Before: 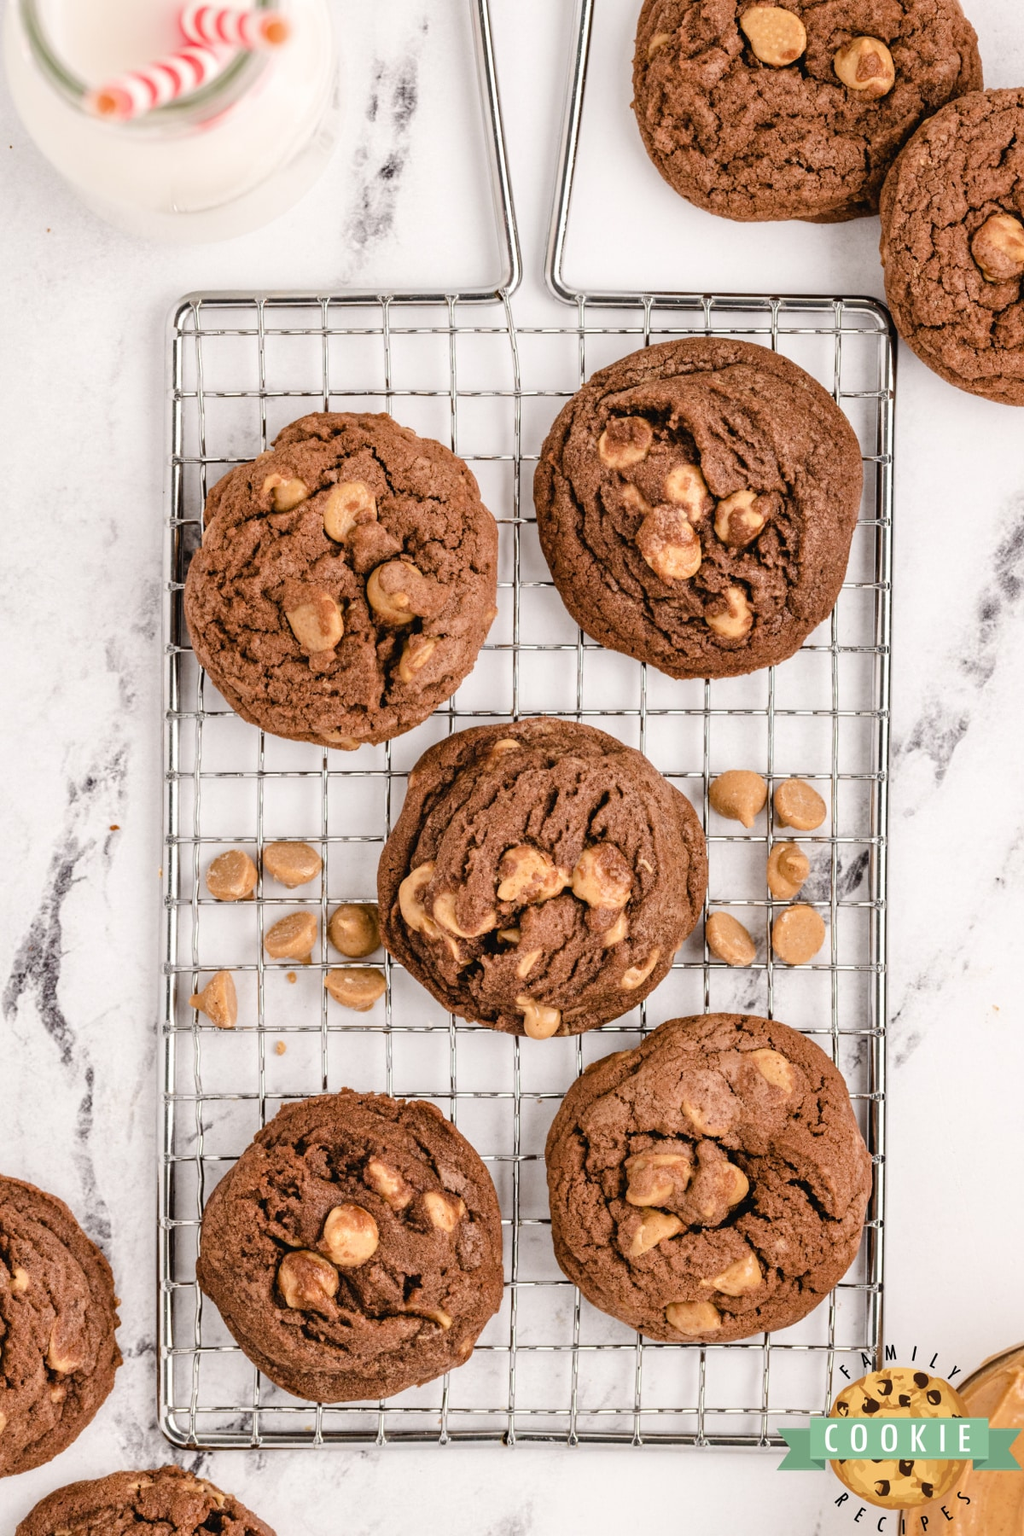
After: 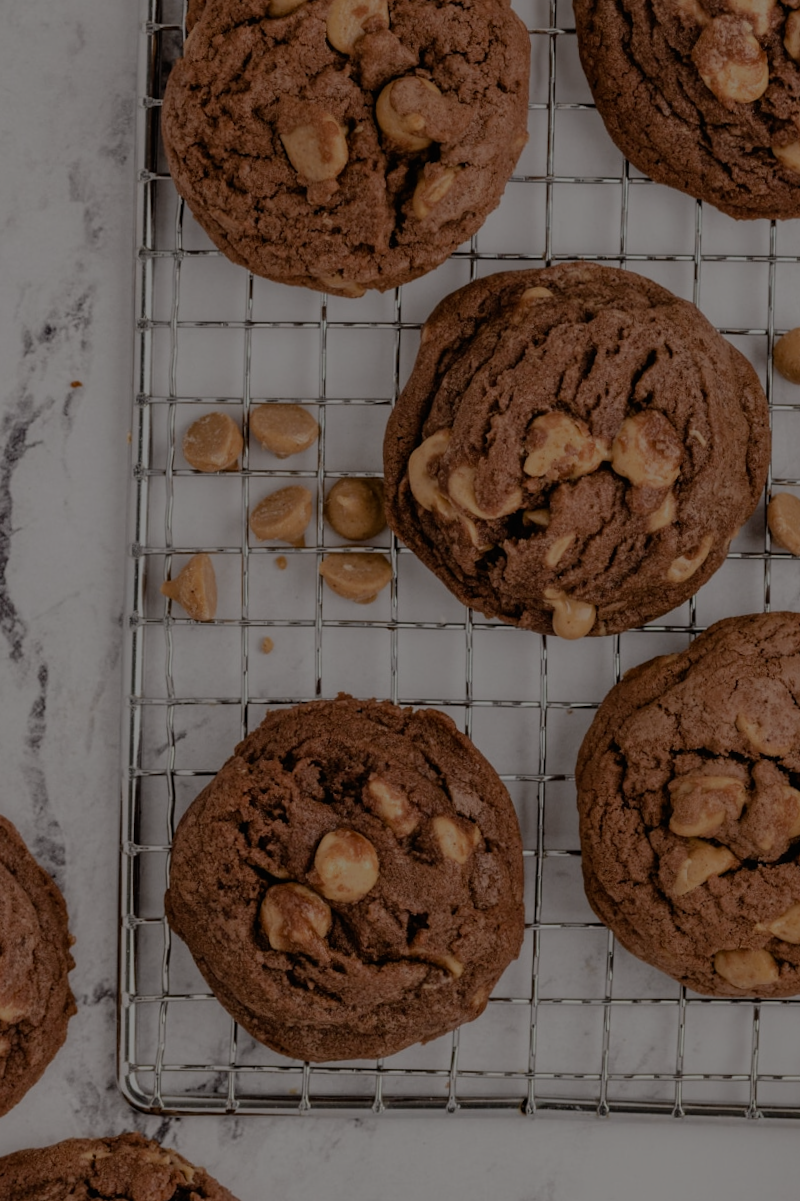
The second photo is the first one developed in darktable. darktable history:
crop and rotate: angle -0.82°, left 3.85%, top 31.828%, right 27.992%
exposure: exposure -2.002 EV, compensate highlight preservation false
